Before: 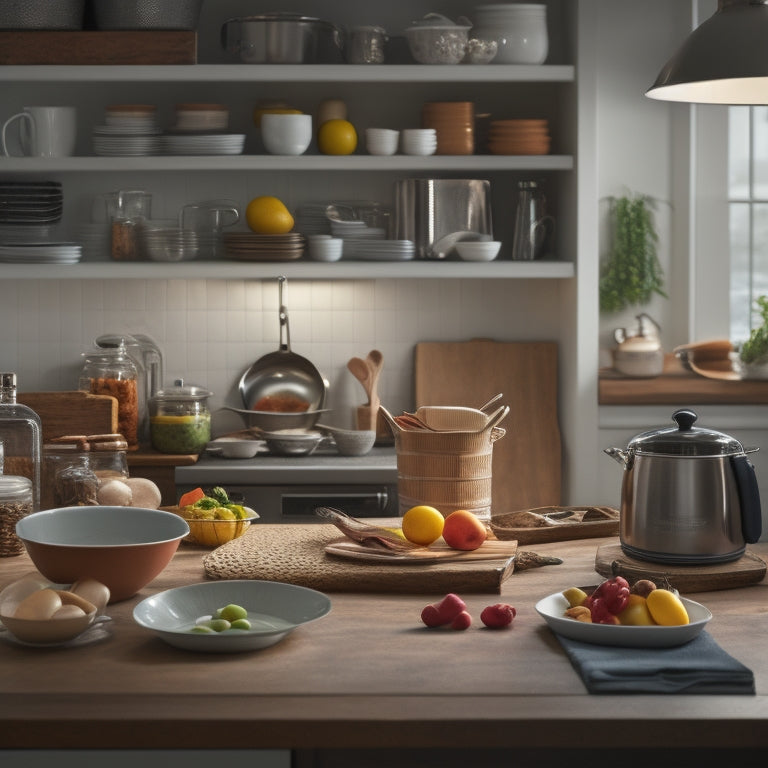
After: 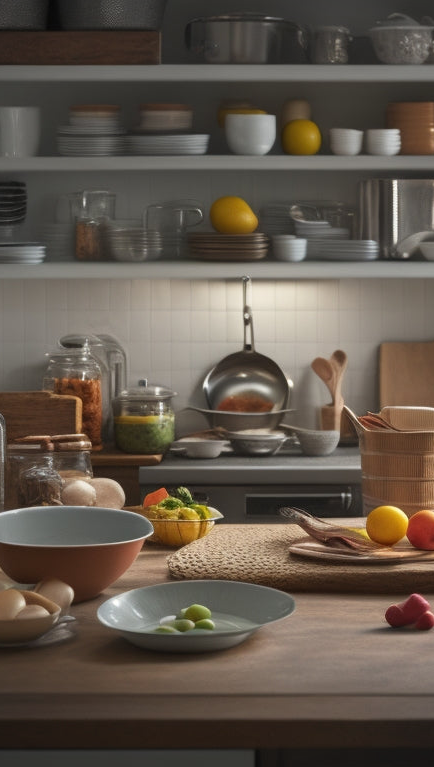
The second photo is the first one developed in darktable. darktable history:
crop: left 4.726%, right 38.715%
vignetting: brightness -0.266, dithering 16-bit output
